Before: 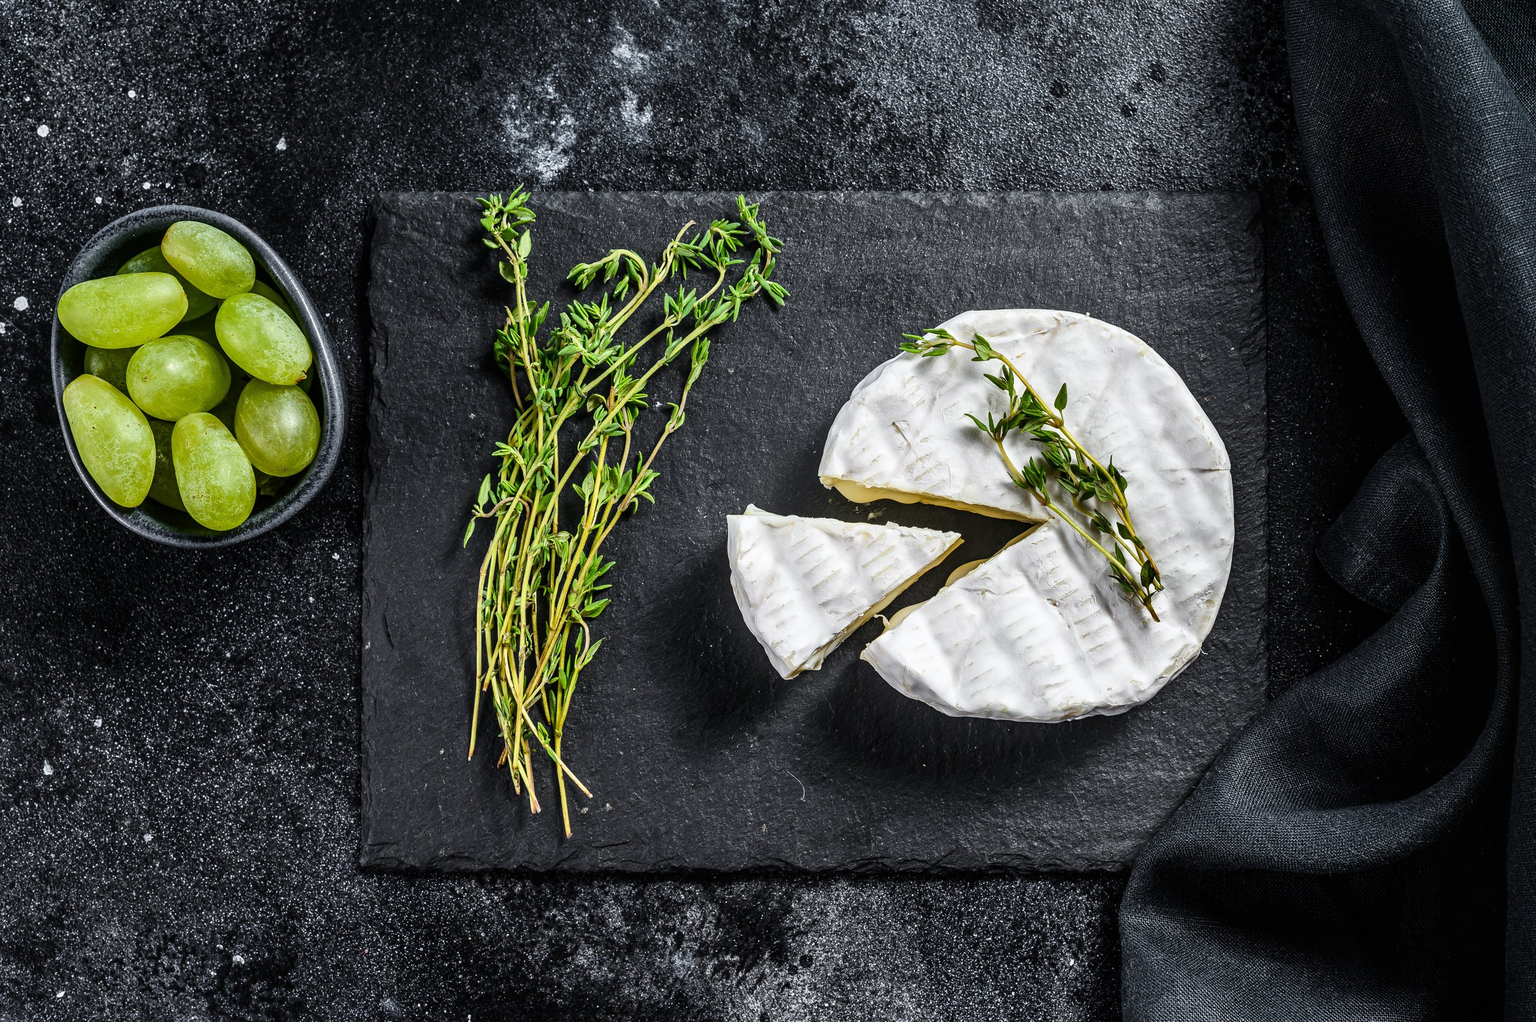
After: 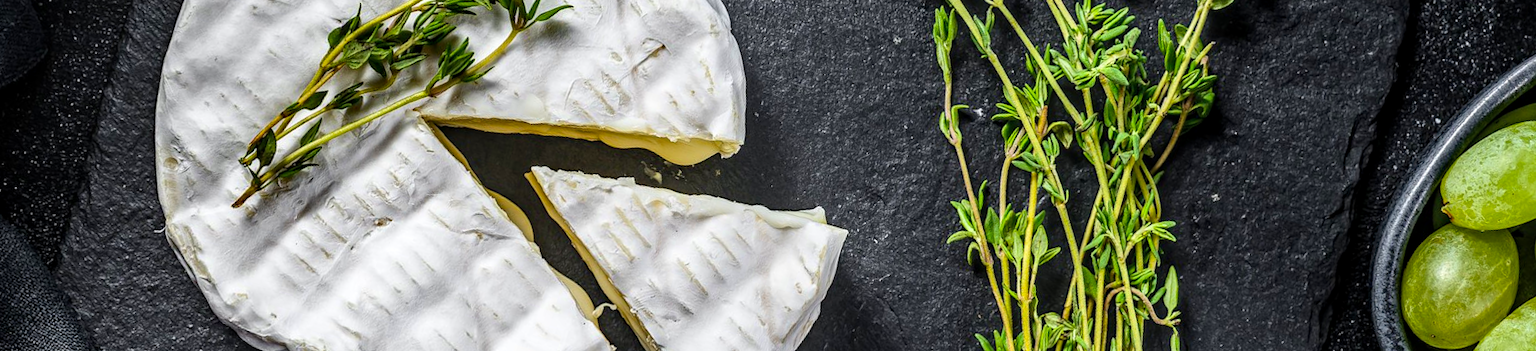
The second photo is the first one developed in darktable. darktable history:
velvia: strength 15%
exposure: compensate highlight preservation false
local contrast: on, module defaults
color balance rgb: perceptual saturation grading › global saturation 10%
haze removal: on, module defaults
crop and rotate: angle 16.12°, top 30.835%, bottom 35.653%
rotate and perspective: lens shift (horizontal) -0.055, automatic cropping off
